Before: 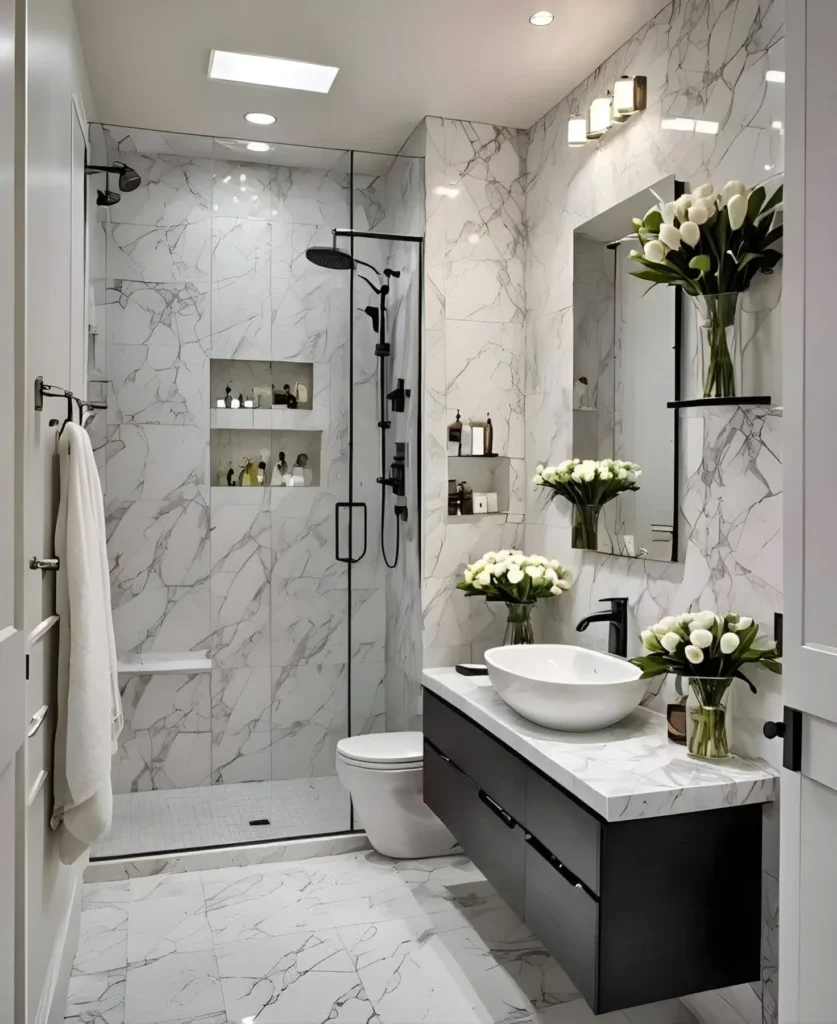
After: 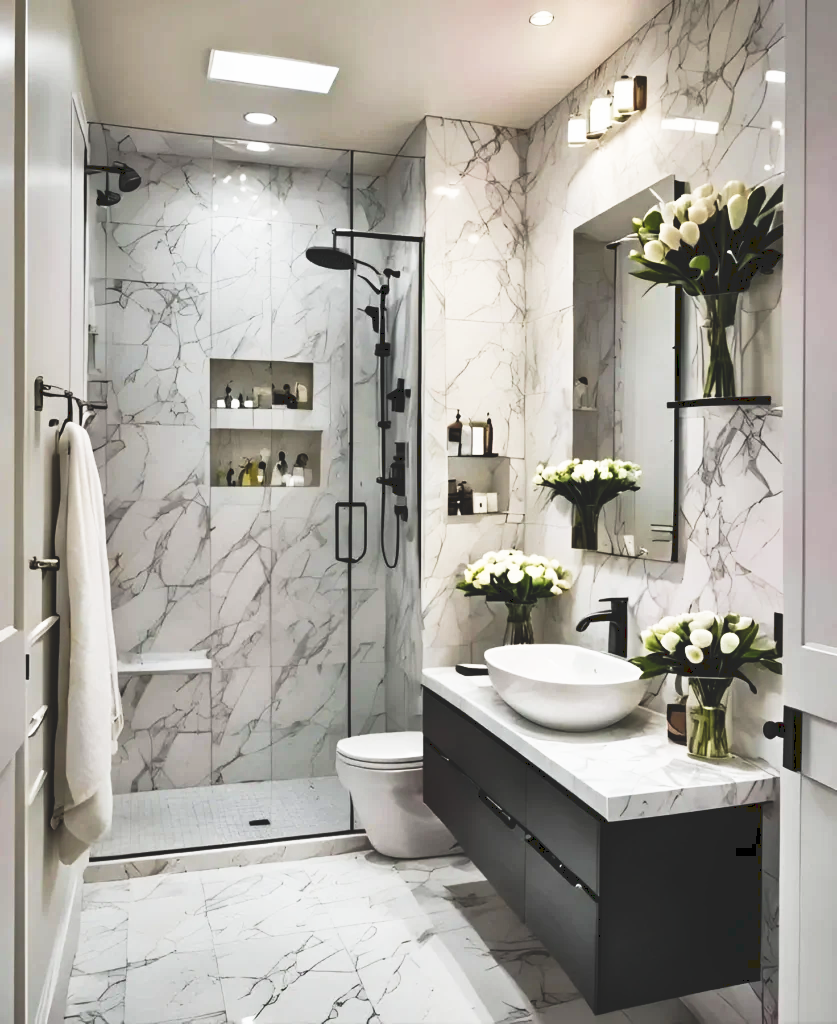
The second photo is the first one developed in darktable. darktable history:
exposure: exposure -0.041 EV, compensate highlight preservation false
shadows and highlights: shadows 37.27, highlights -28.18, soften with gaussian
tone curve: curves: ch0 [(0, 0) (0.003, 0.142) (0.011, 0.142) (0.025, 0.147) (0.044, 0.147) (0.069, 0.152) (0.1, 0.16) (0.136, 0.172) (0.177, 0.193) (0.224, 0.221) (0.277, 0.264) (0.335, 0.322) (0.399, 0.399) (0.468, 0.49) (0.543, 0.593) (0.623, 0.723) (0.709, 0.841) (0.801, 0.925) (0.898, 0.976) (1, 1)], preserve colors none
